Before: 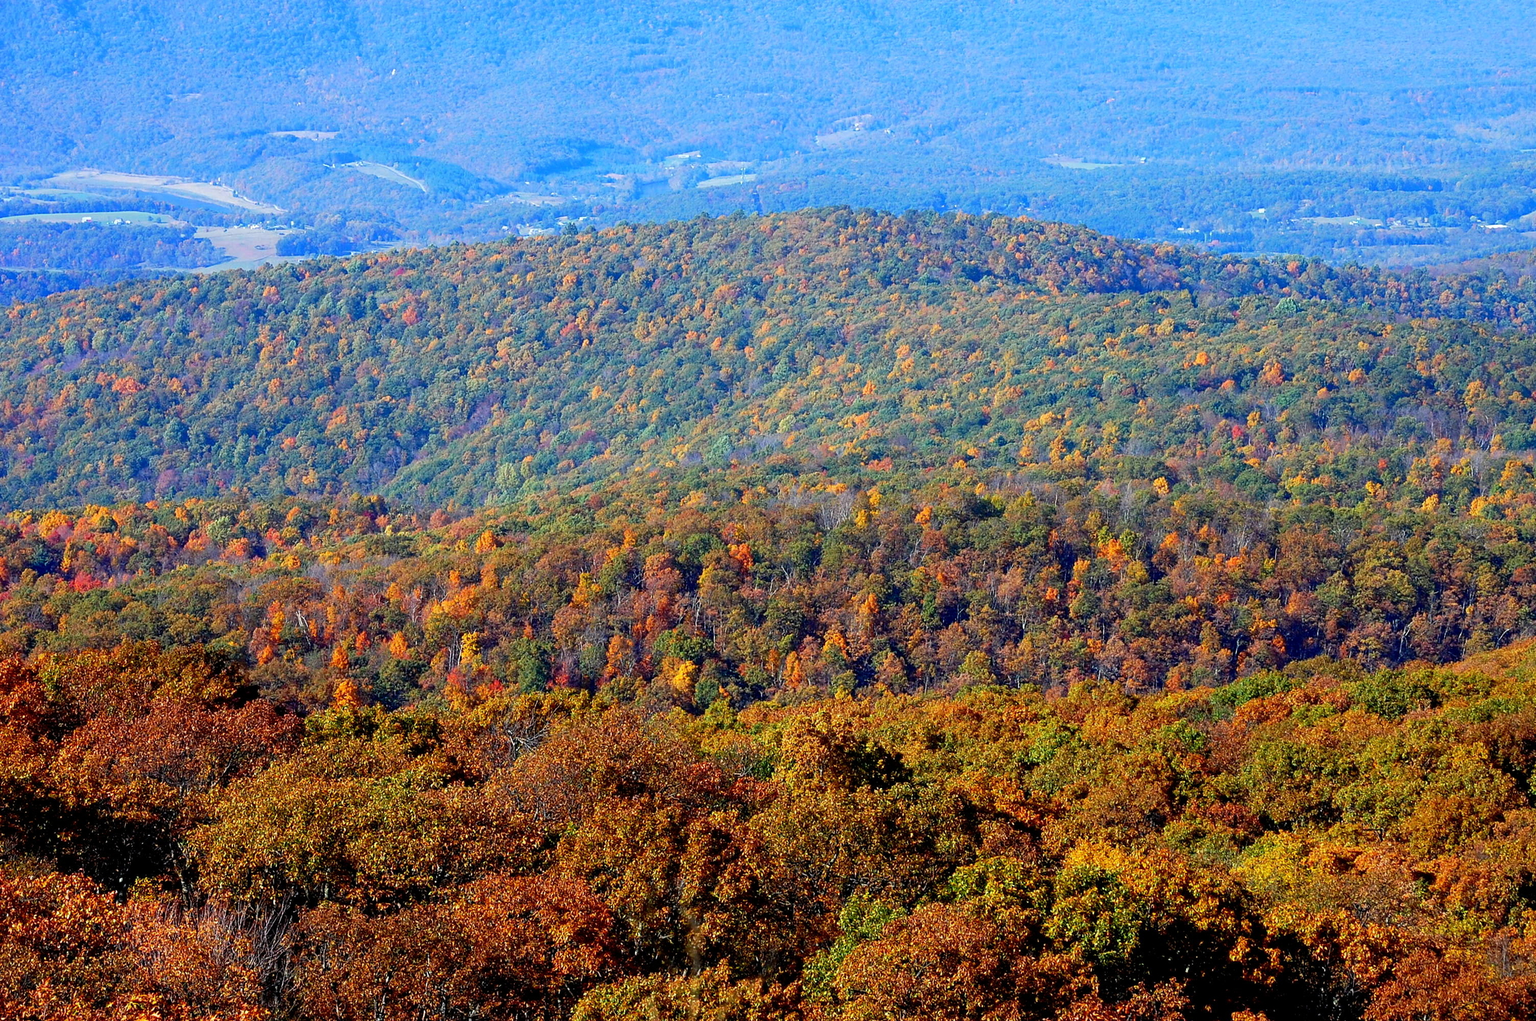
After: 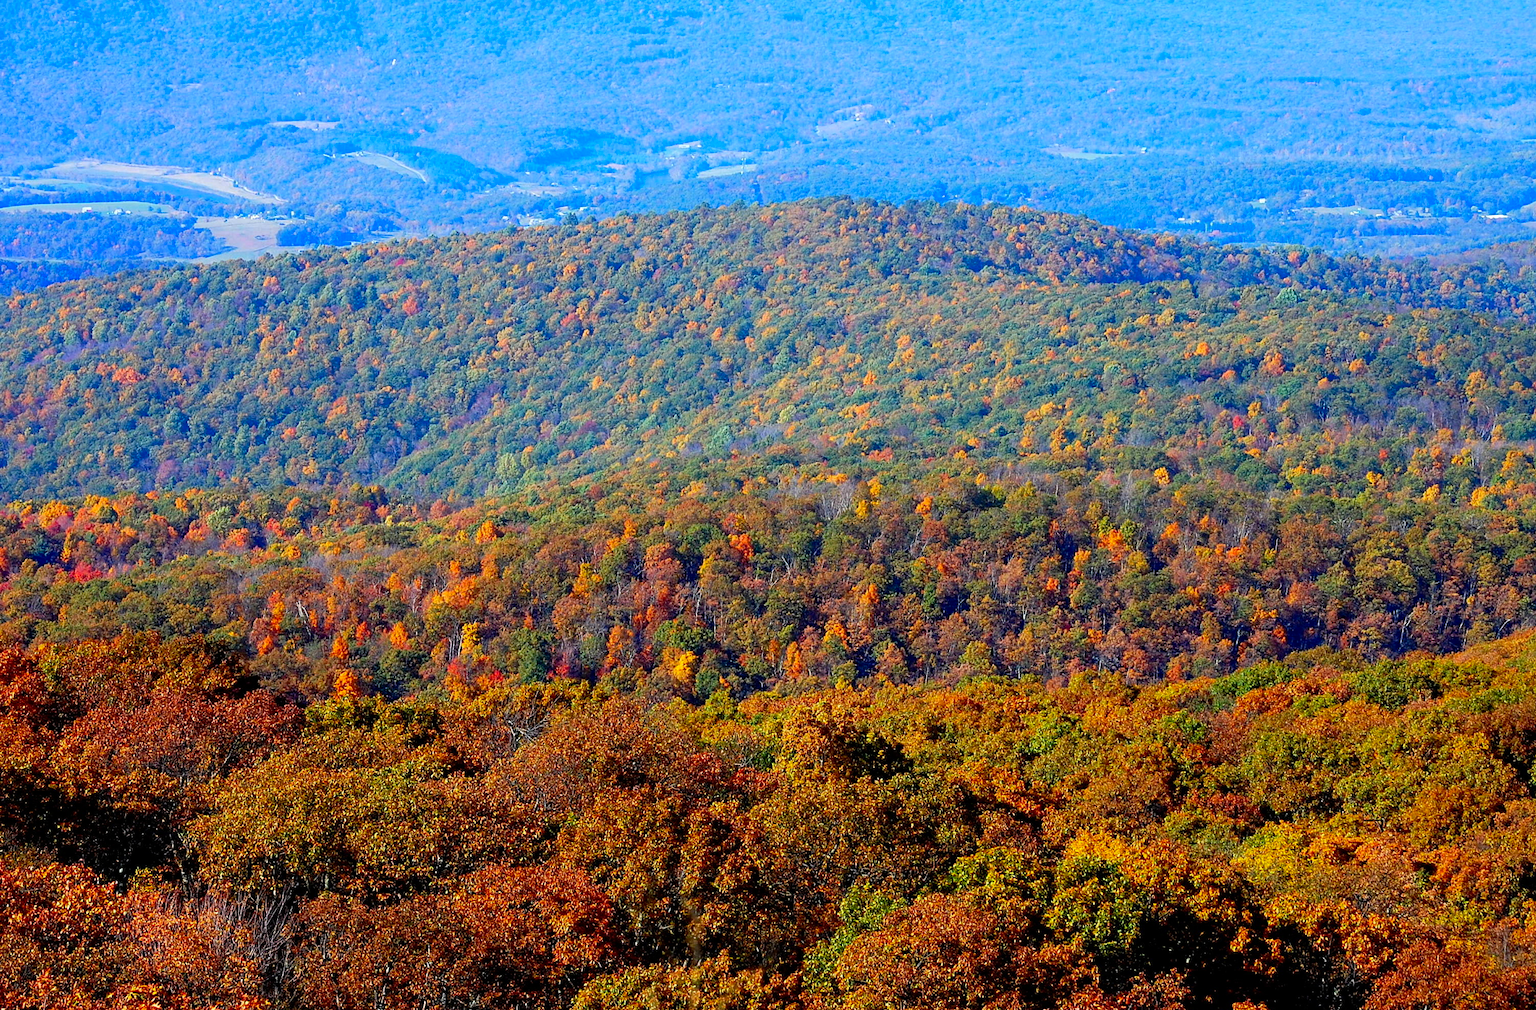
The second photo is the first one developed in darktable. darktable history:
crop: top 1.049%, right 0.001%
contrast brightness saturation: contrast 0.04, saturation 0.16
